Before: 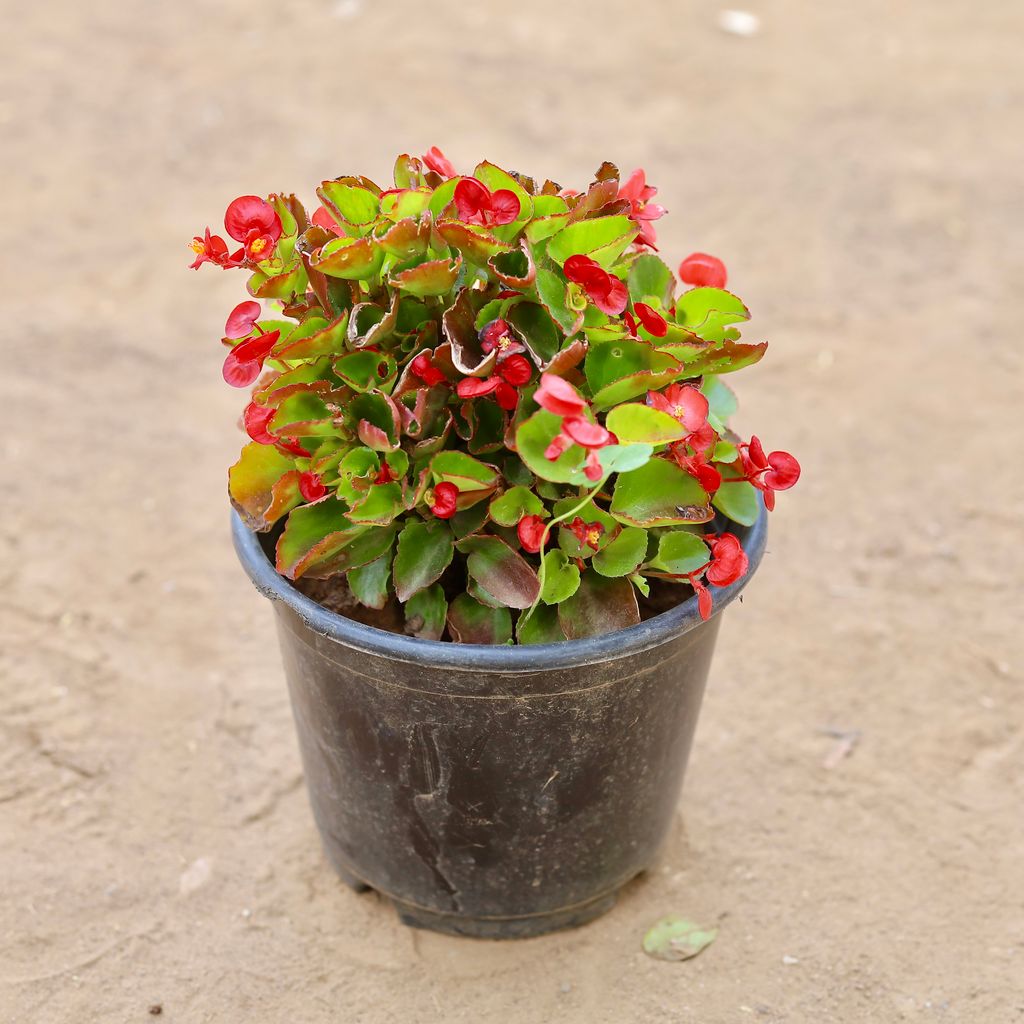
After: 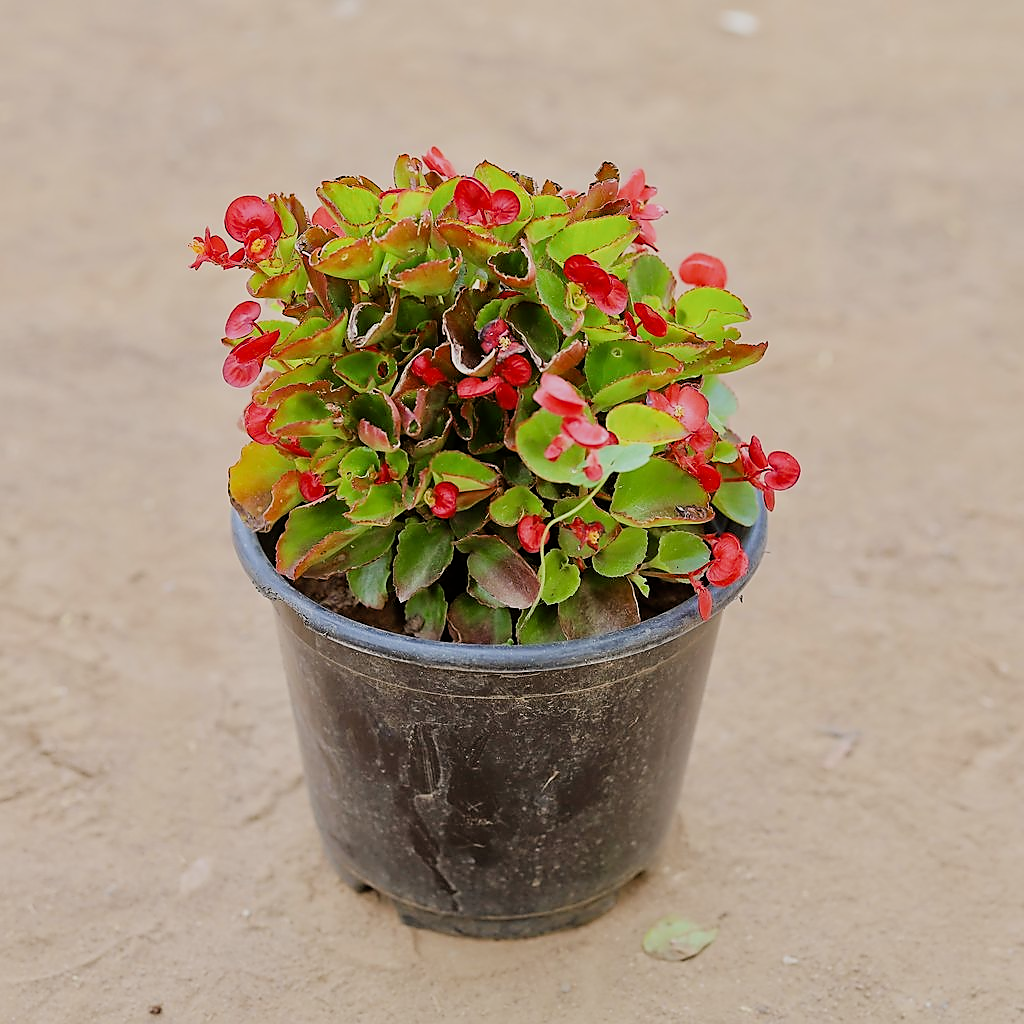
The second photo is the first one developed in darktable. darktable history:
filmic rgb: black relative exposure -7.65 EV, white relative exposure 4.56 EV, hardness 3.61
sharpen: radius 1.351, amount 1.249, threshold 0.82
